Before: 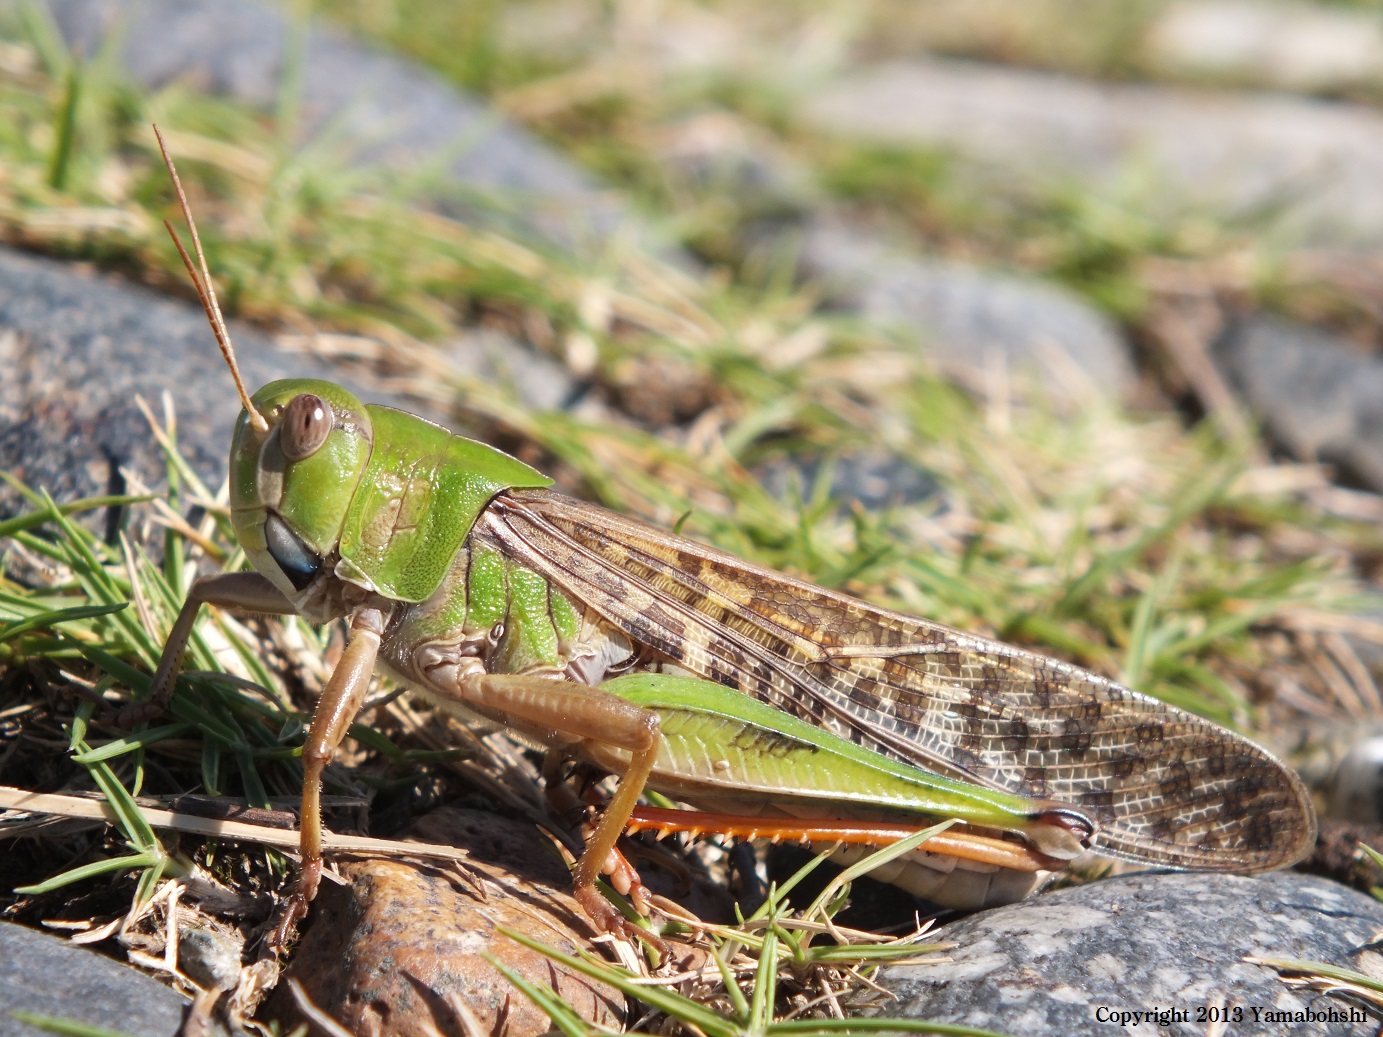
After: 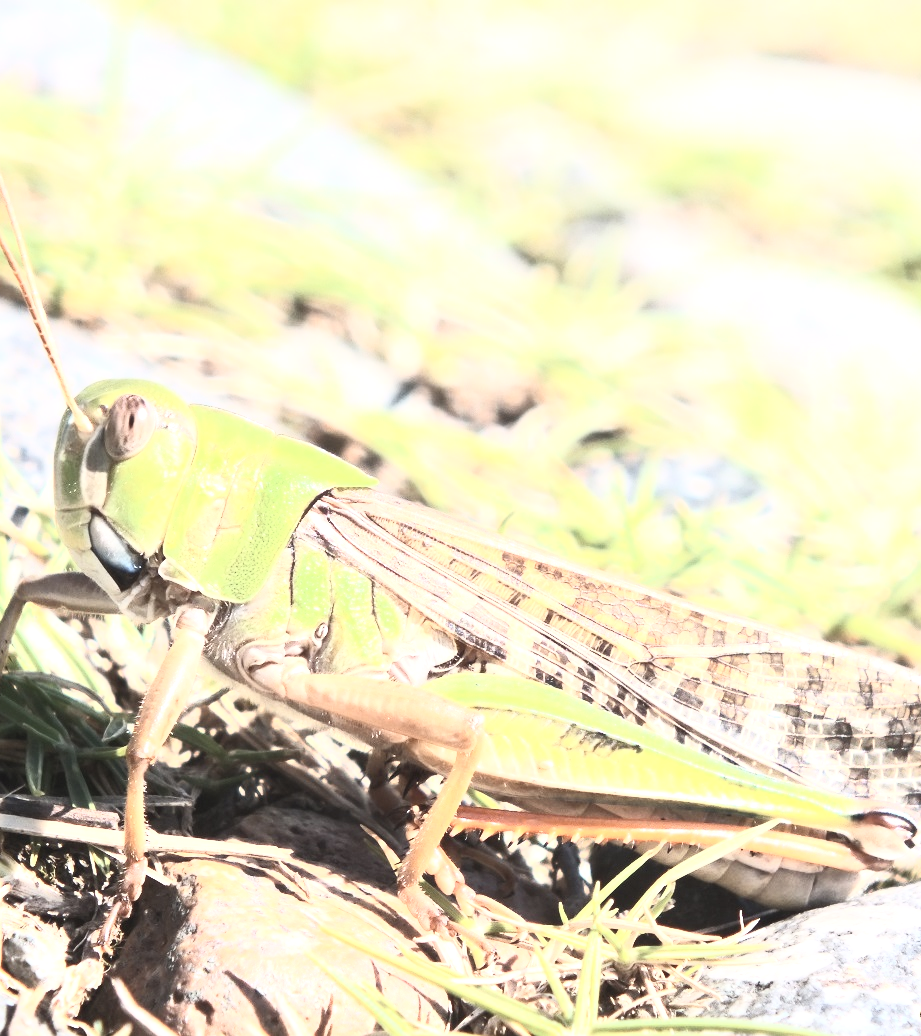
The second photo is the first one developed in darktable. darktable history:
contrast brightness saturation: contrast 0.551, brightness 0.565, saturation -0.329
exposure: black level correction 0, exposure 1.103 EV, compensate exposure bias true, compensate highlight preservation false
base curve: preserve colors none
crop and rotate: left 12.786%, right 20.594%
